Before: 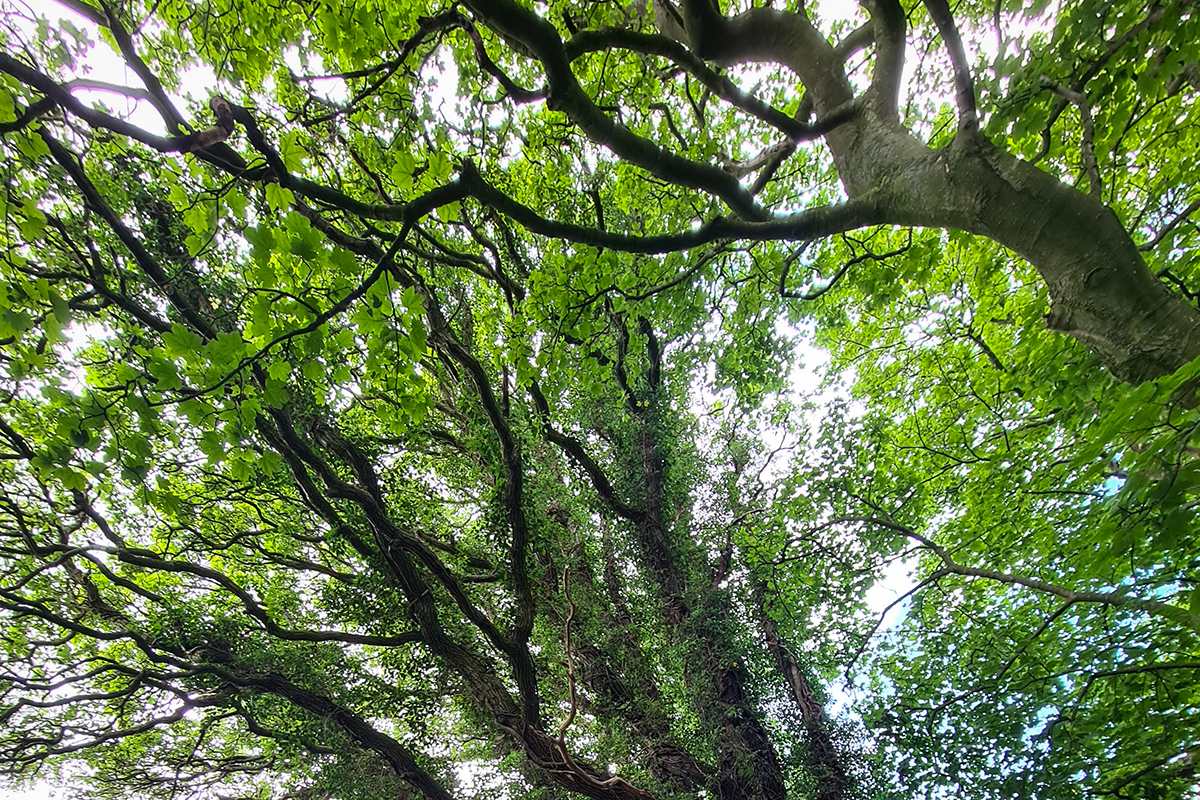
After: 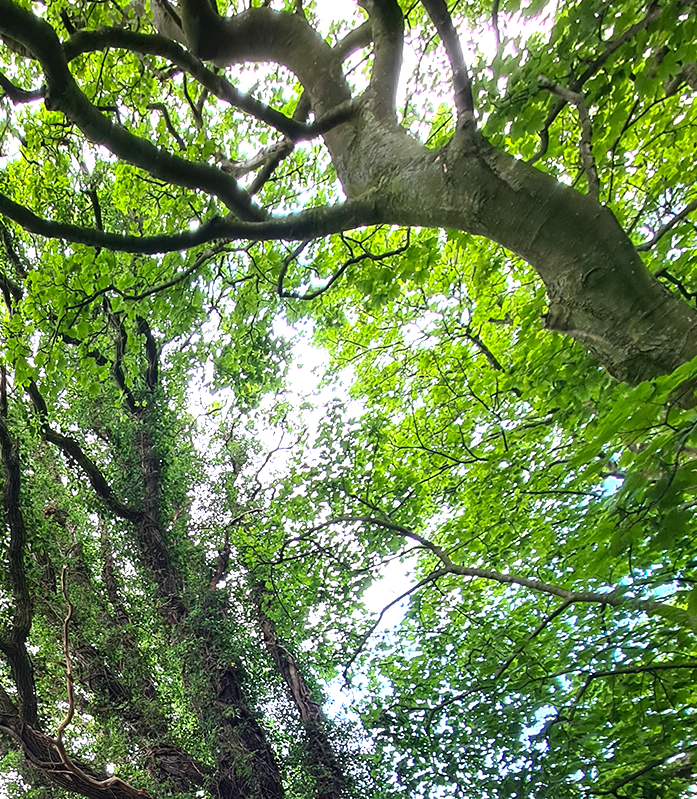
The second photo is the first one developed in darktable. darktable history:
exposure: black level correction 0, exposure 0.499 EV, compensate highlight preservation false
crop: left 41.868%
